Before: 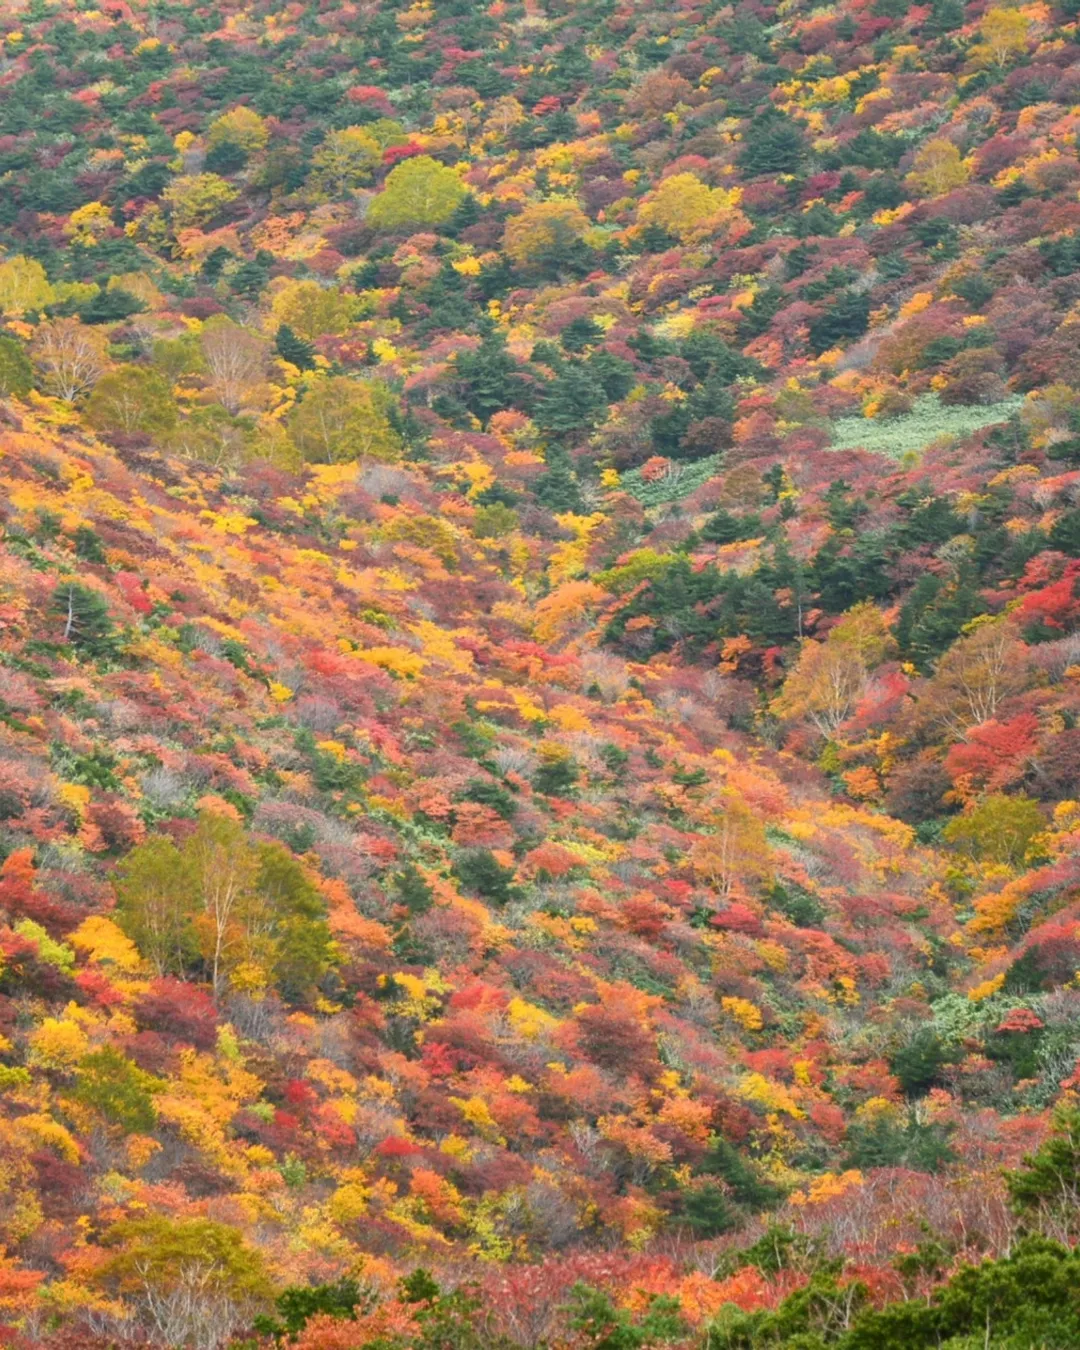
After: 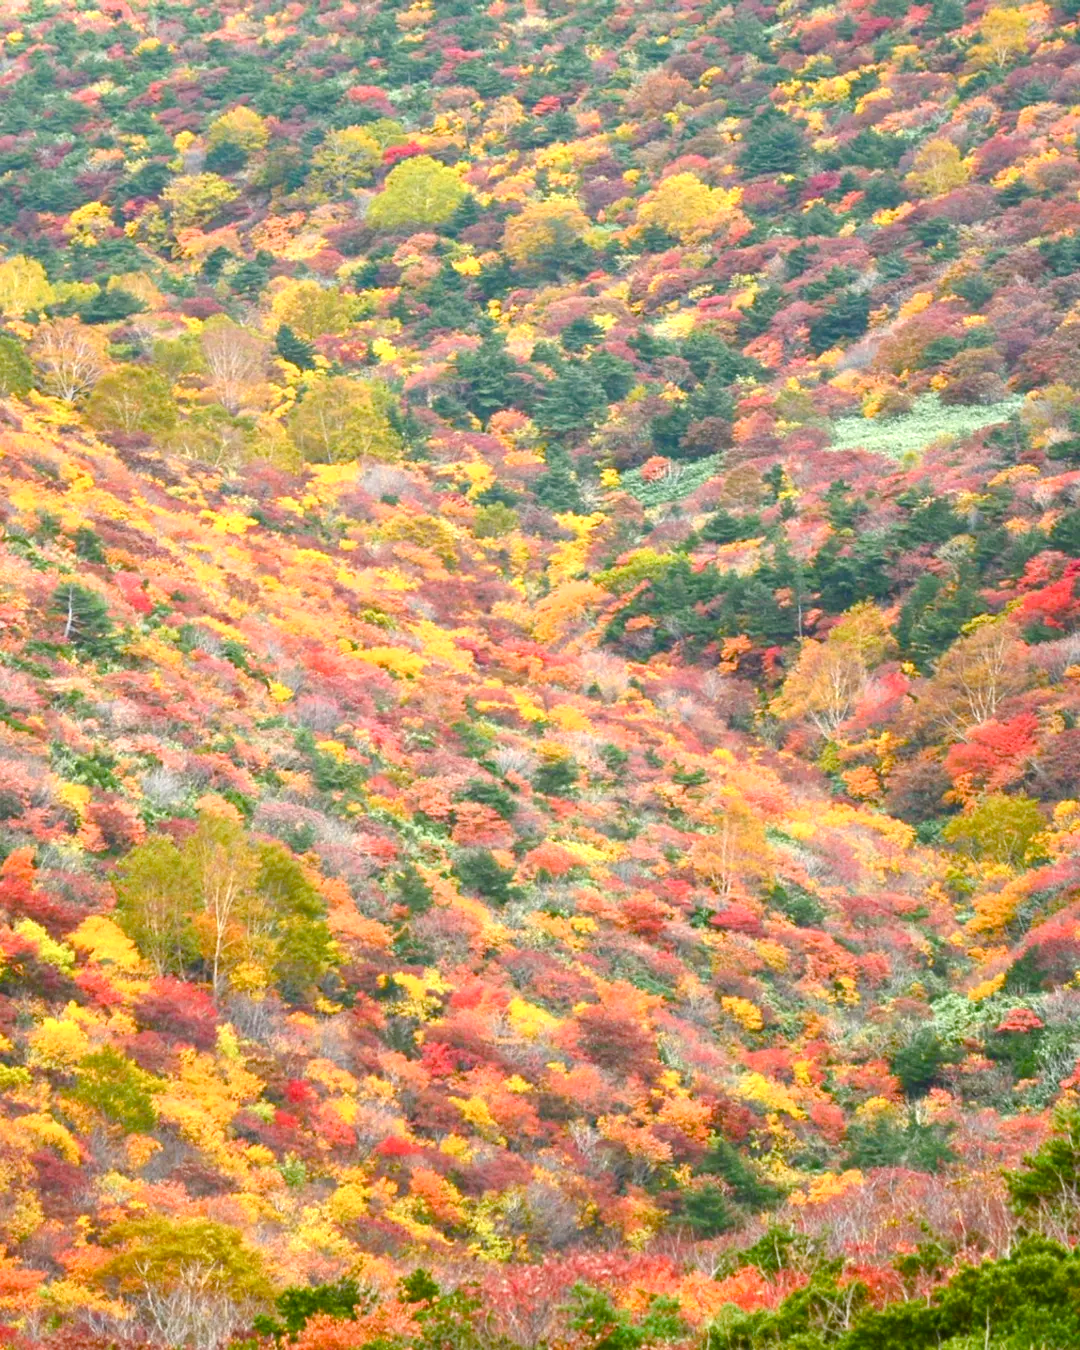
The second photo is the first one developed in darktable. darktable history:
color balance rgb: perceptual saturation grading › global saturation 20%, perceptual saturation grading › highlights -25%, perceptual saturation grading › shadows 50%
exposure: black level correction 0, exposure 0.7 EV, compensate exposure bias true, compensate highlight preservation false
